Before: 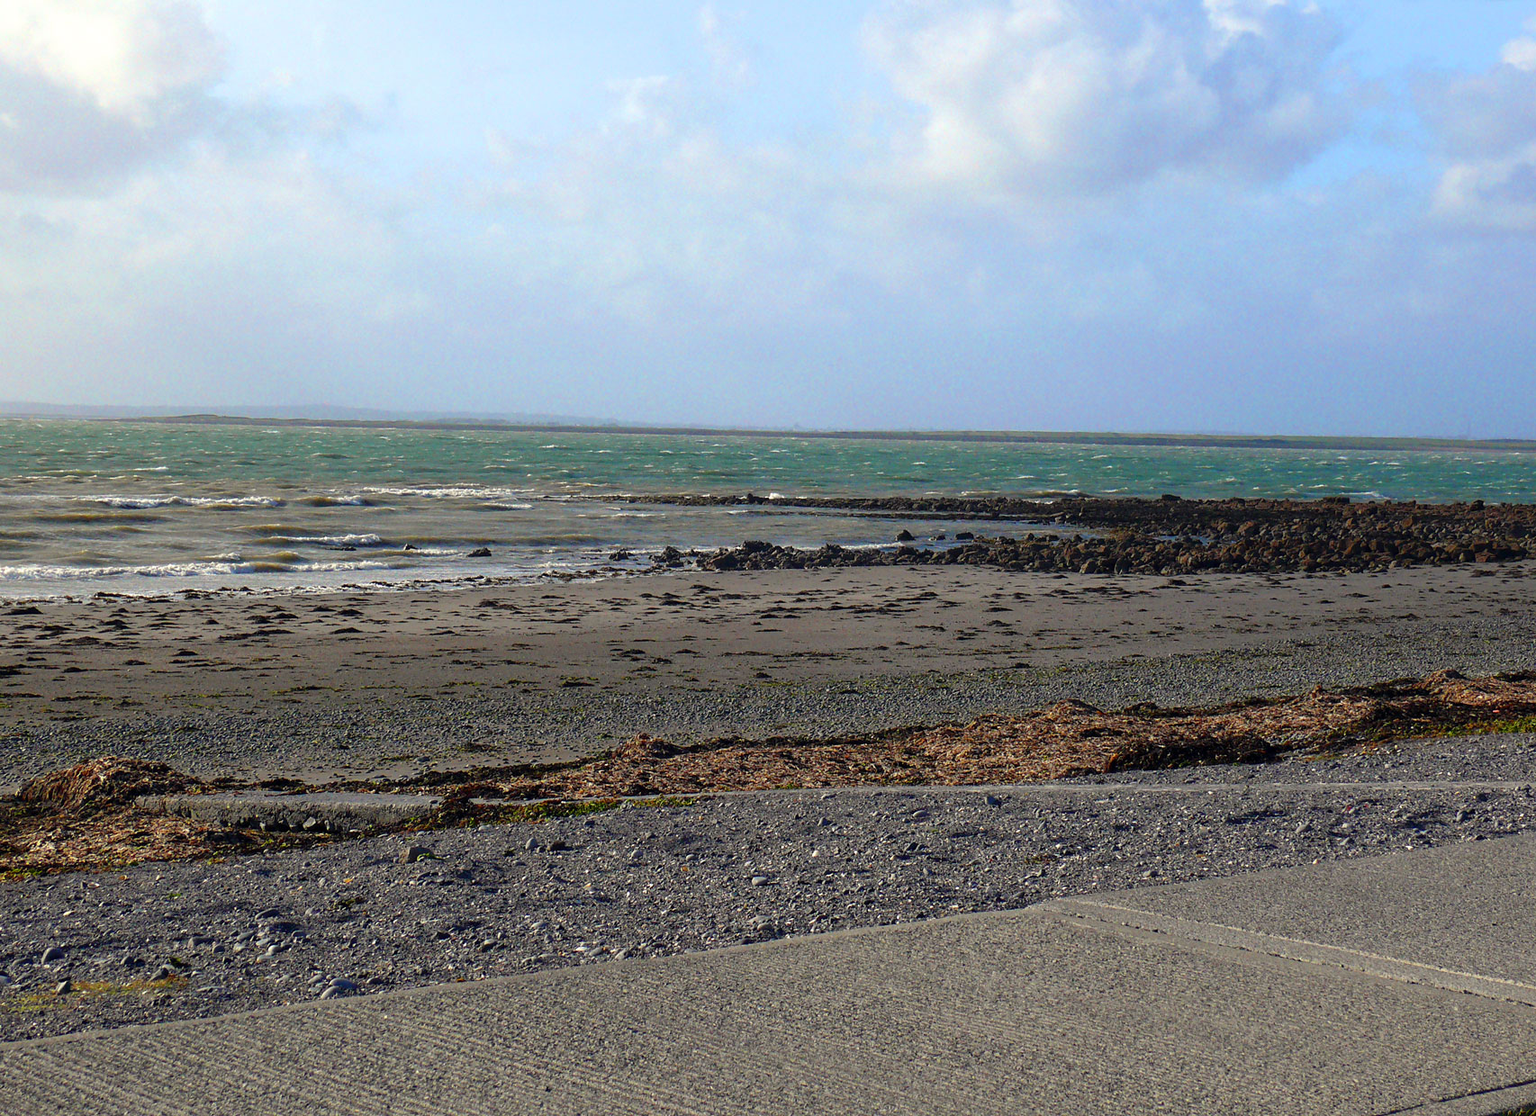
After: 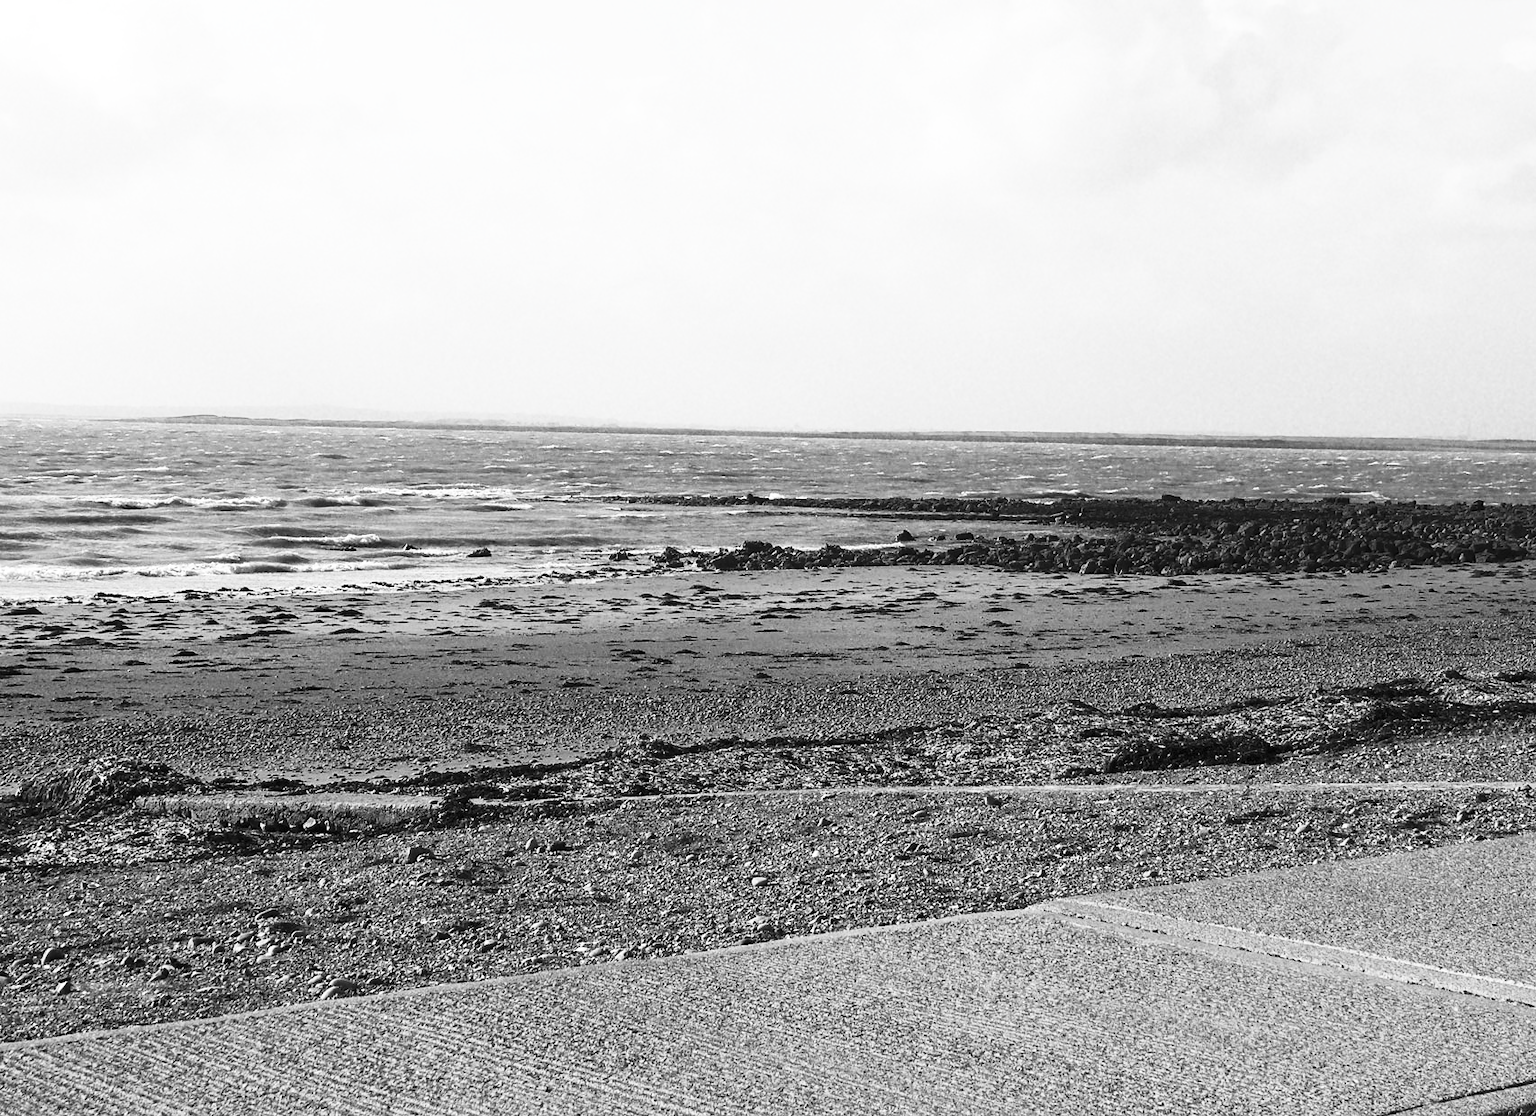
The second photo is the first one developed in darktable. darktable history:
contrast brightness saturation: contrast 0.534, brightness 0.483, saturation -0.995
